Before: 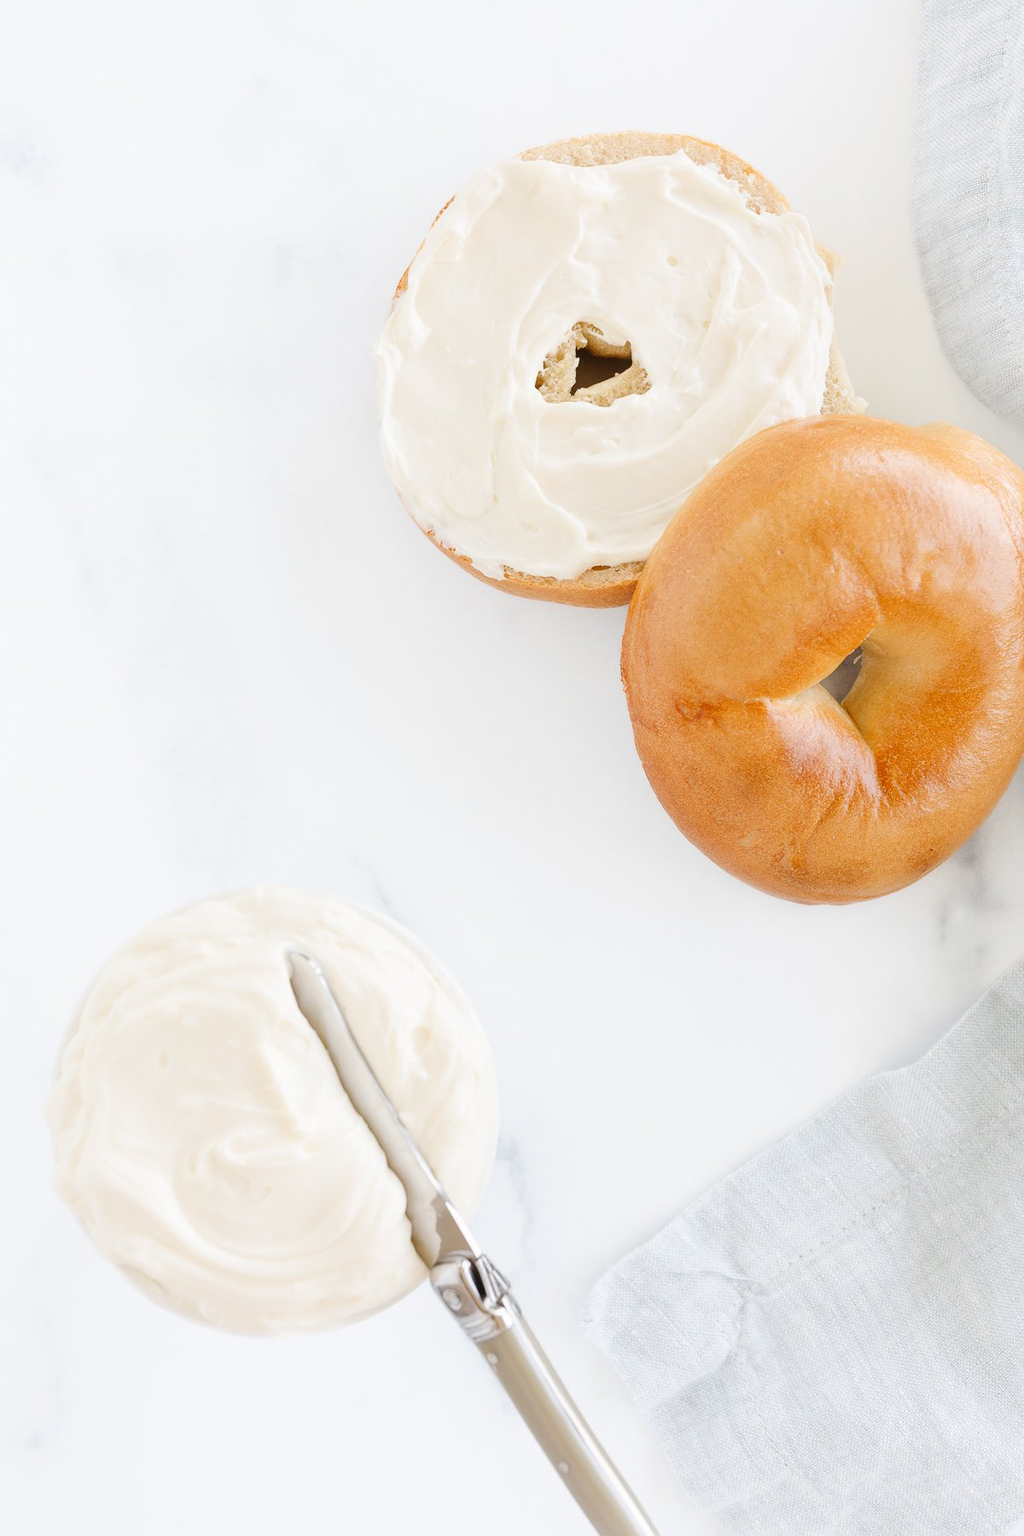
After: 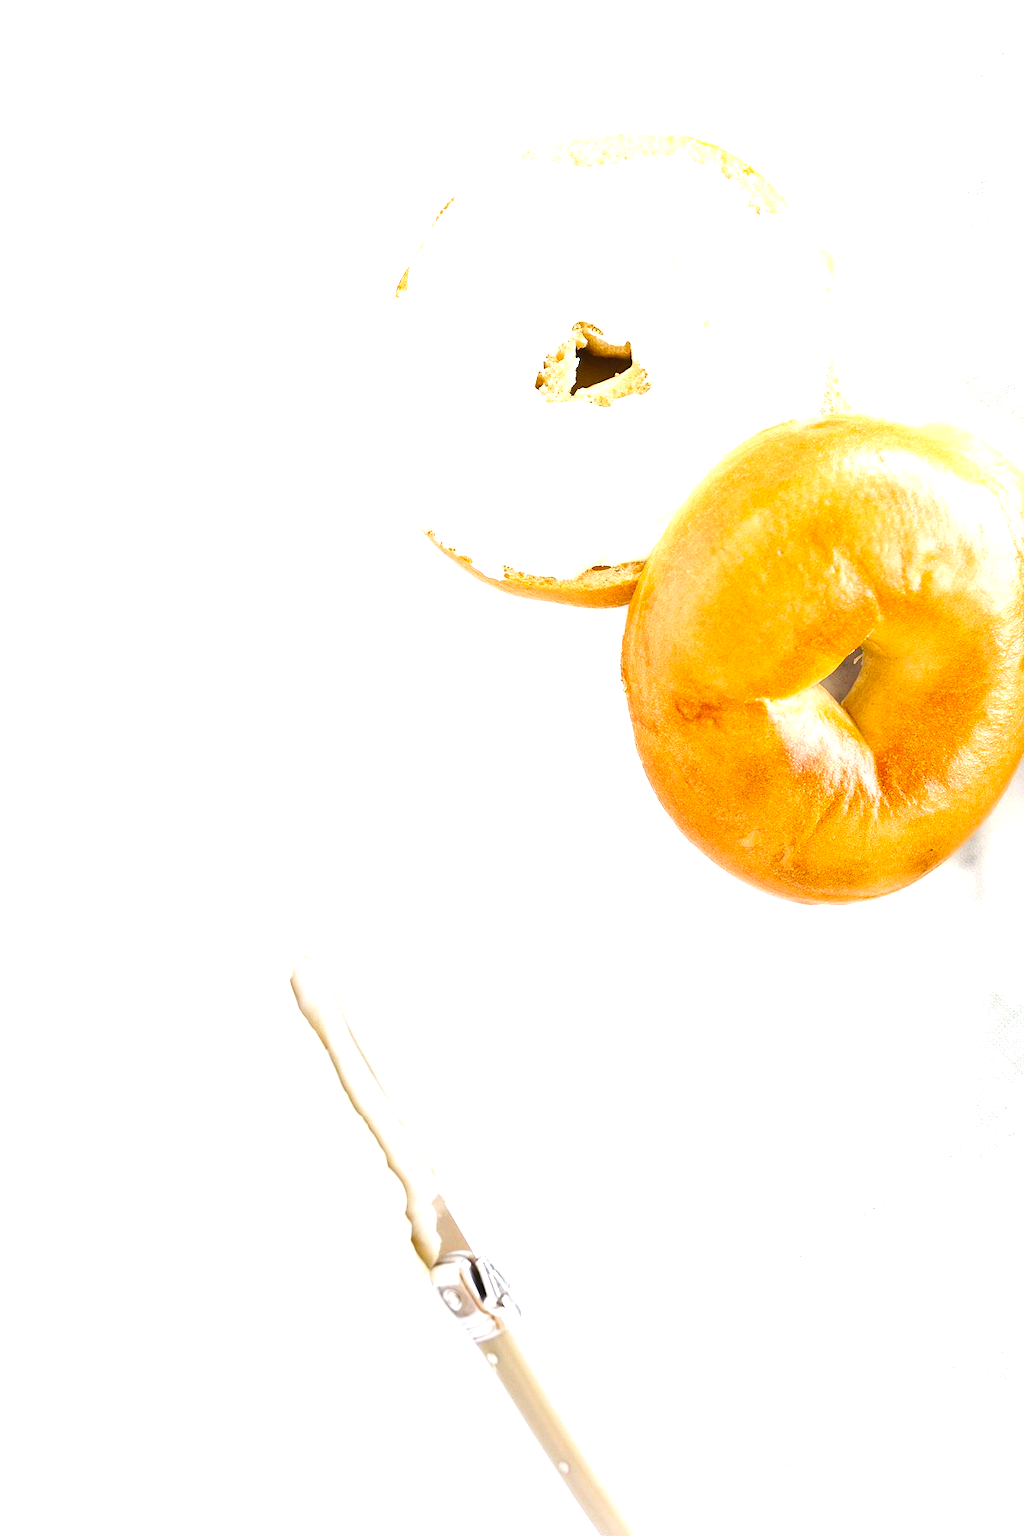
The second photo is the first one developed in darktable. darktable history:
color balance rgb: perceptual saturation grading › global saturation 31.128%, perceptual brilliance grading › global brilliance 12.659%, perceptual brilliance grading › highlights 14.991%
